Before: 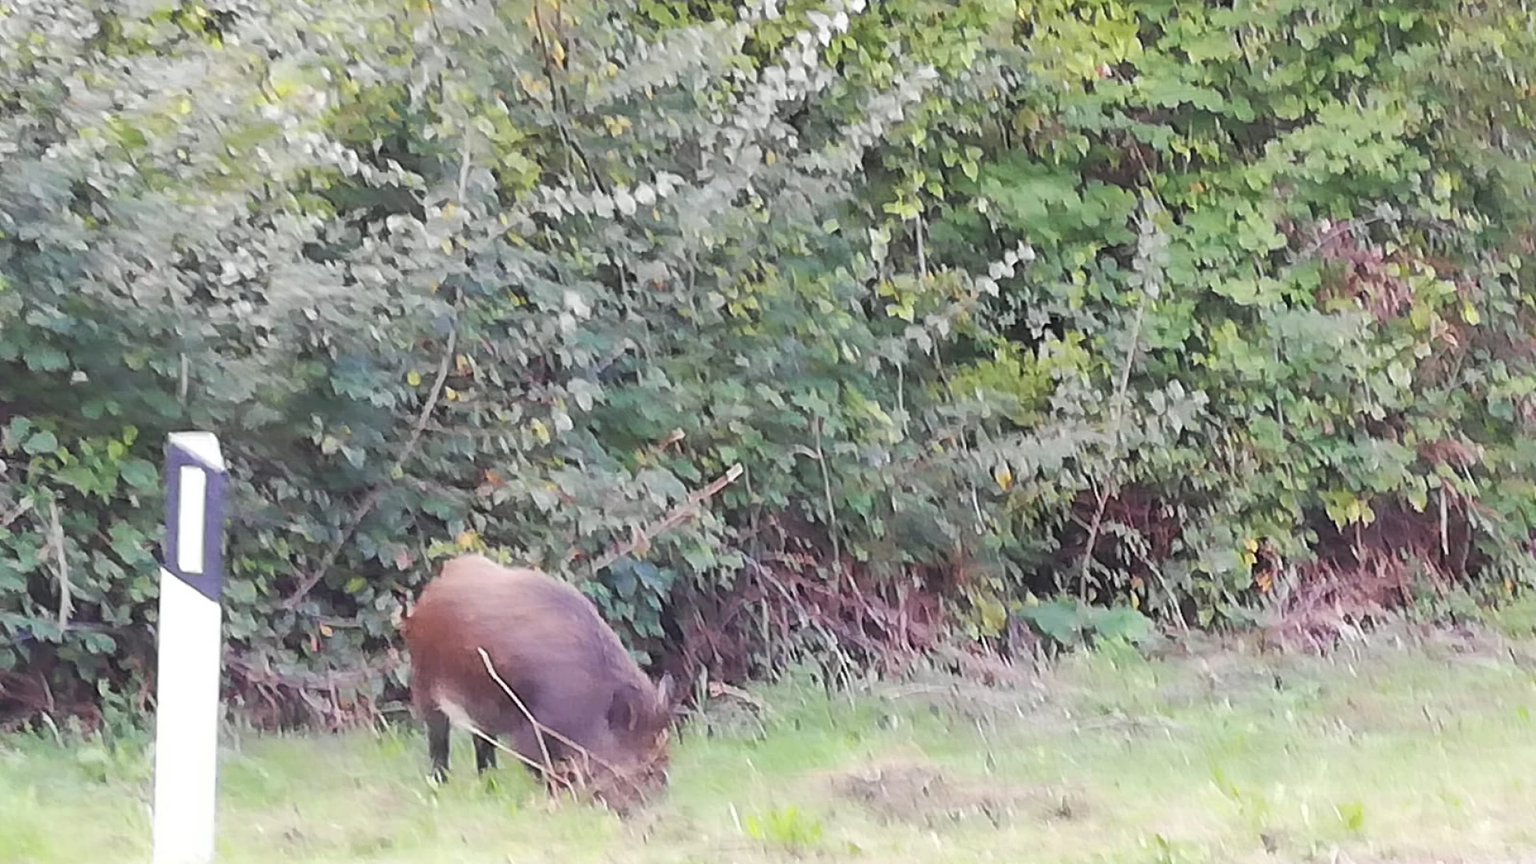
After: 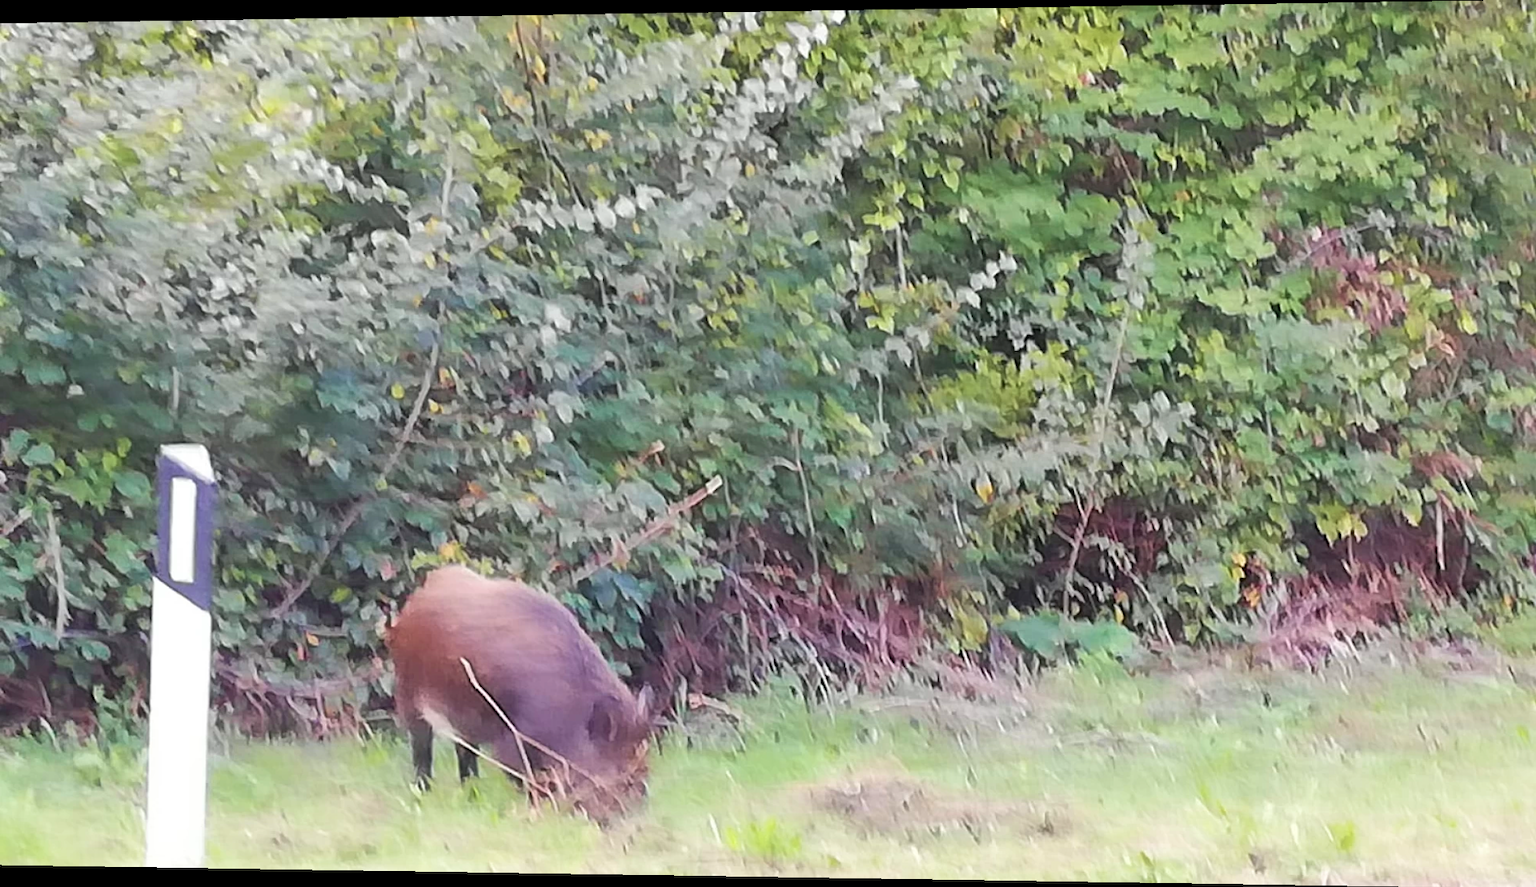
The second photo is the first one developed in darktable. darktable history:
rotate and perspective: lens shift (horizontal) -0.055, automatic cropping off
velvia: on, module defaults
